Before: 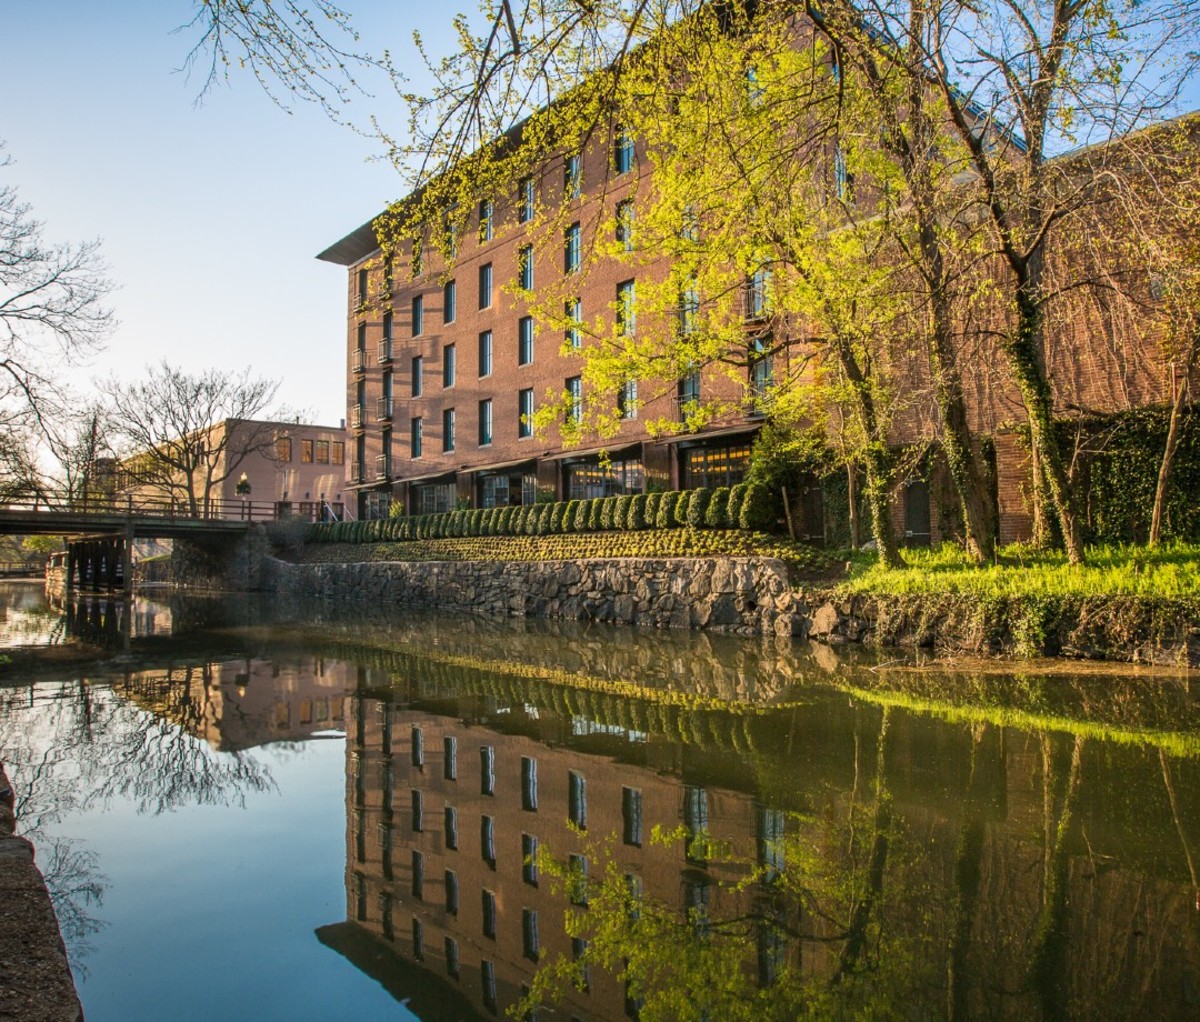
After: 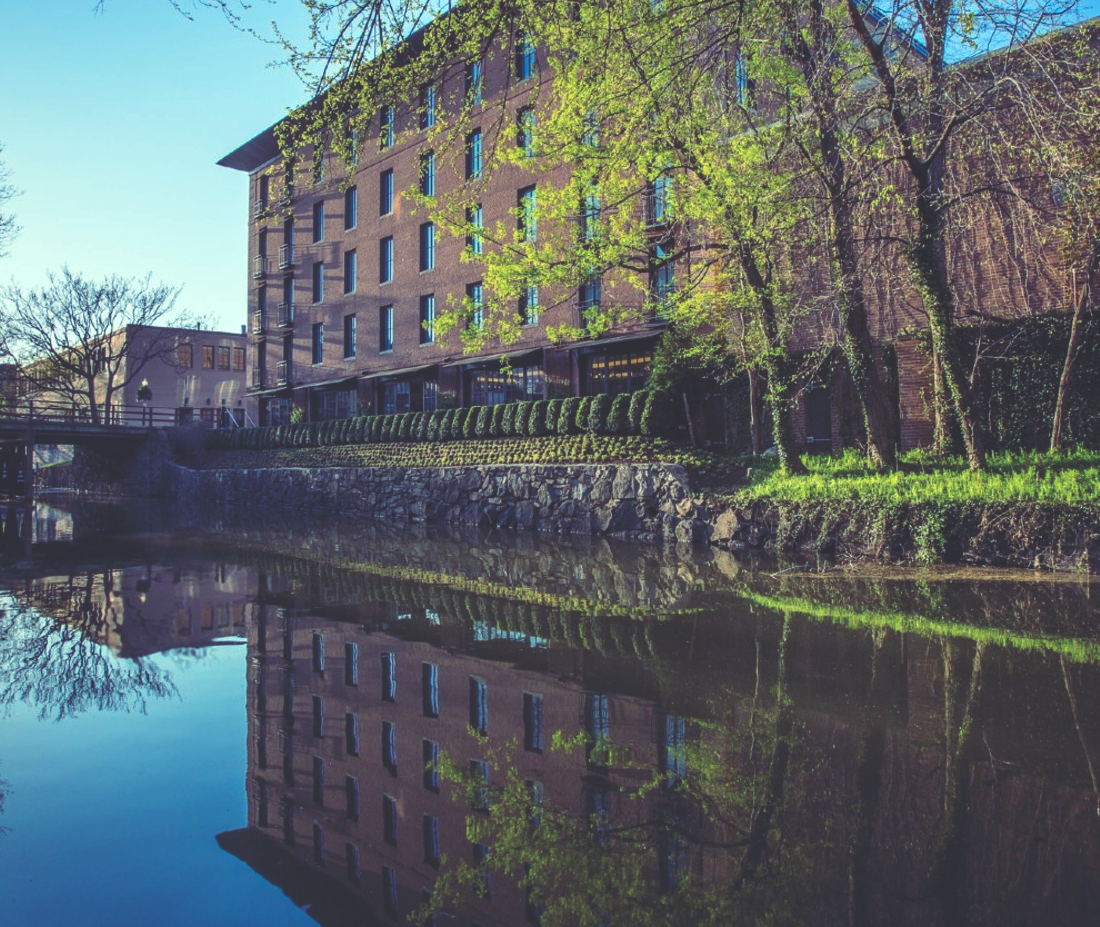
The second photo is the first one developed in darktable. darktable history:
tone equalizer: on, module defaults
crop and rotate: left 8.262%, top 9.226%
rgb curve: curves: ch0 [(0, 0.186) (0.314, 0.284) (0.576, 0.466) (0.805, 0.691) (0.936, 0.886)]; ch1 [(0, 0.186) (0.314, 0.284) (0.581, 0.534) (0.771, 0.746) (0.936, 0.958)]; ch2 [(0, 0.216) (0.275, 0.39) (1, 1)], mode RGB, independent channels, compensate middle gray true, preserve colors none
